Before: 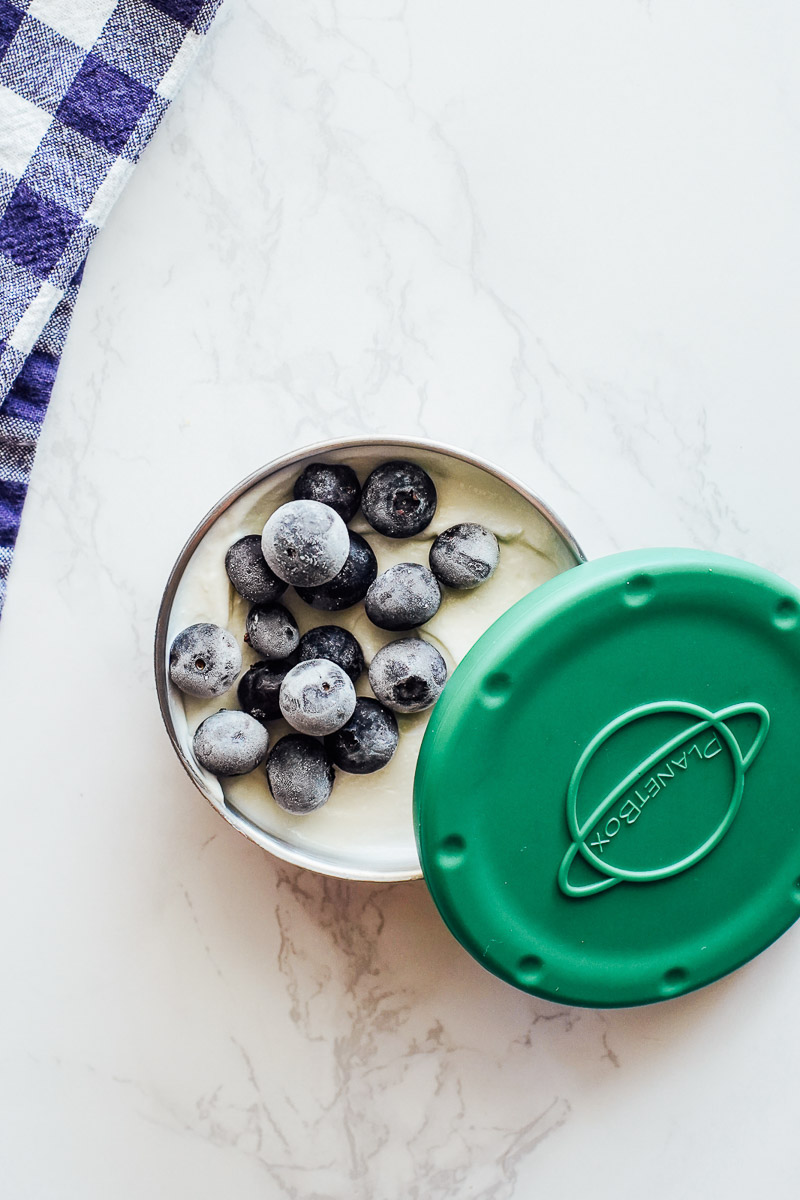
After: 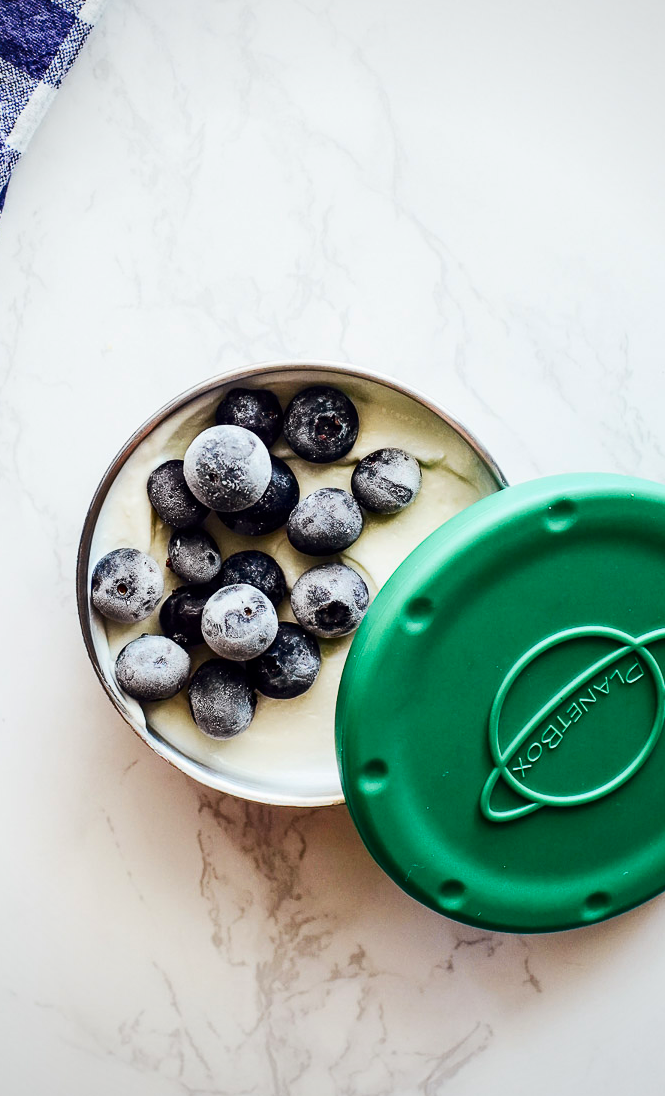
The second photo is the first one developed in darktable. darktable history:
crop: left 9.785%, top 6.313%, right 7.067%, bottom 2.335%
color calibration: illuminant same as pipeline (D50), adaptation XYZ, x 0.345, y 0.358, temperature 5004.59 K, saturation algorithm version 1 (2020)
contrast brightness saturation: contrast 0.192, brightness -0.103, saturation 0.211
vignetting: fall-off radius 94.8%
